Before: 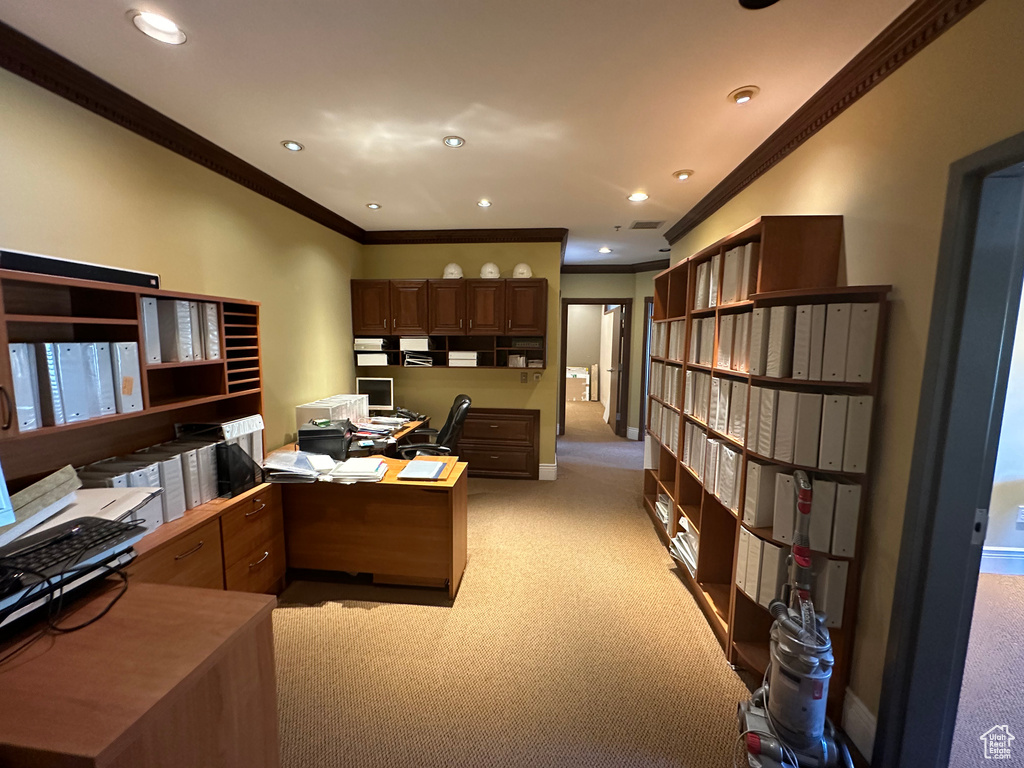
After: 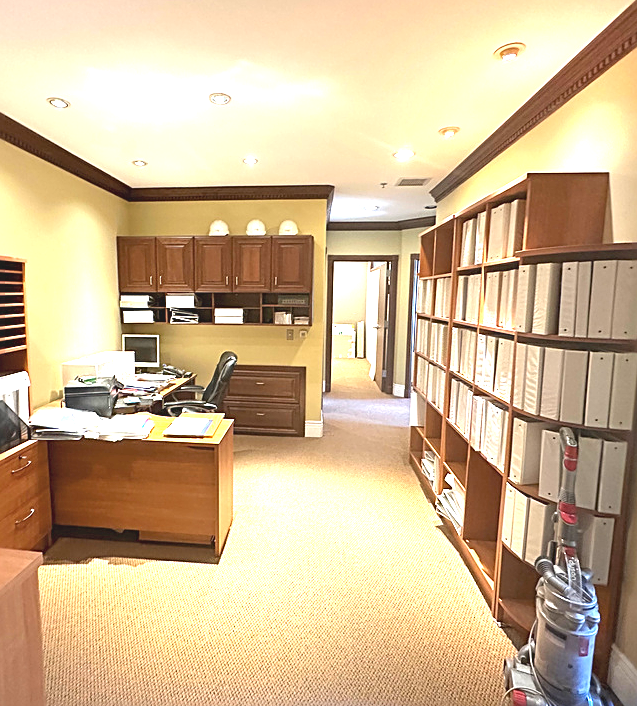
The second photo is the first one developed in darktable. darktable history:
crop and rotate: left 22.926%, top 5.627%, right 14.839%, bottom 2.364%
exposure: exposure 1.997 EV, compensate highlight preservation false
contrast brightness saturation: contrast -0.15, brightness 0.05, saturation -0.124
sharpen: on, module defaults
